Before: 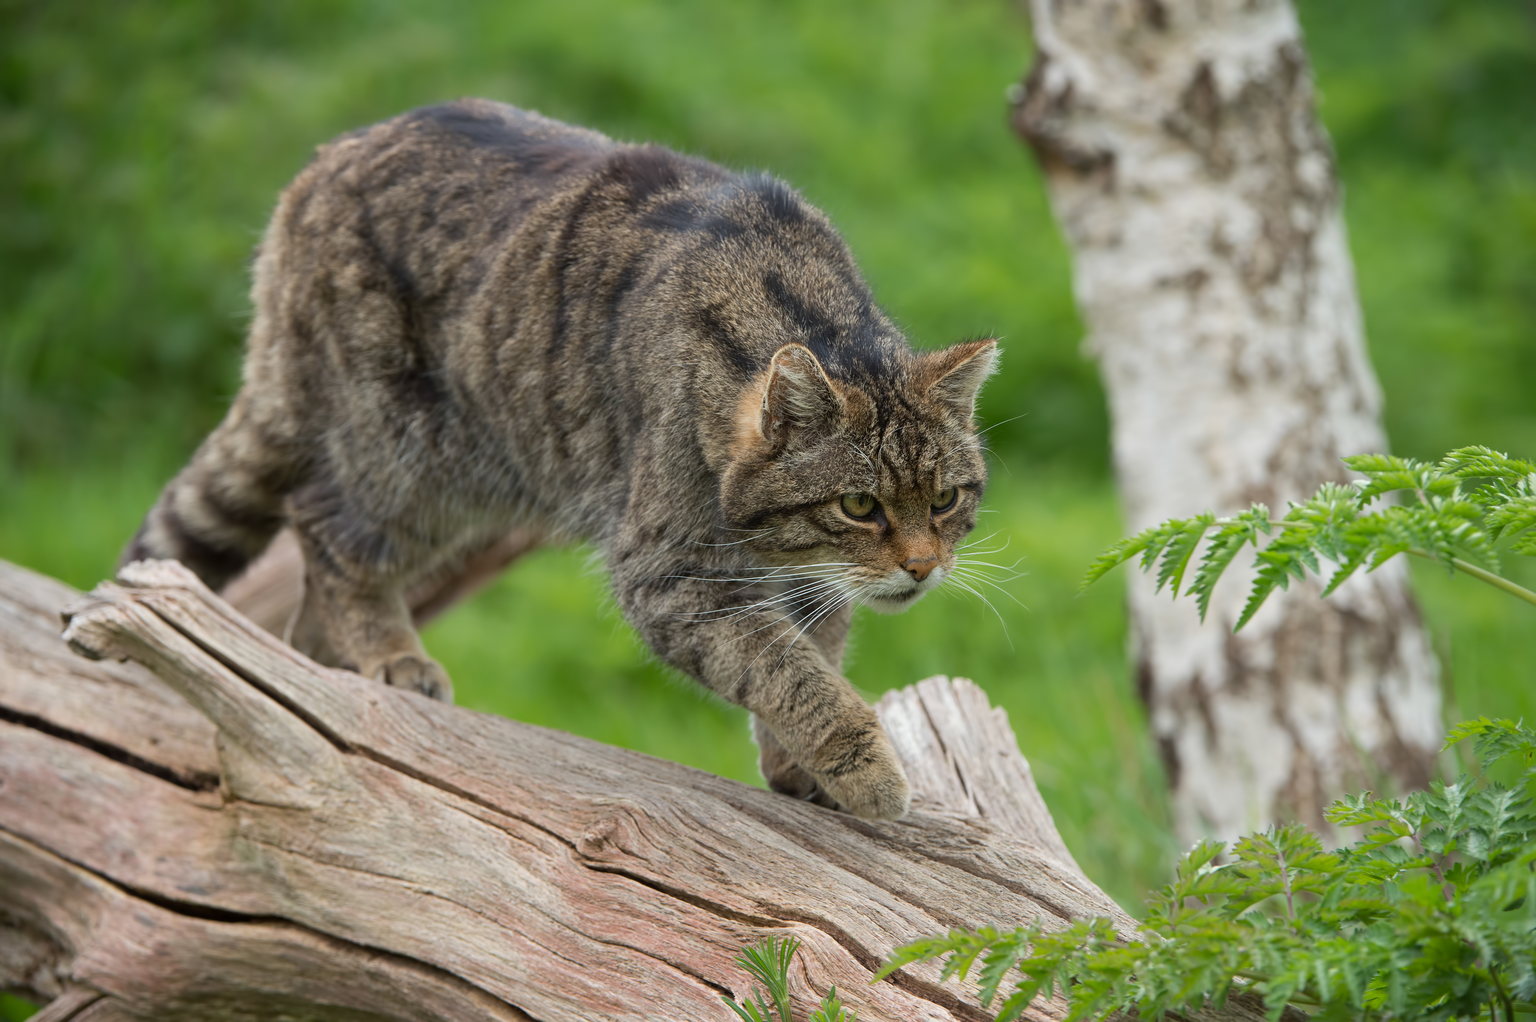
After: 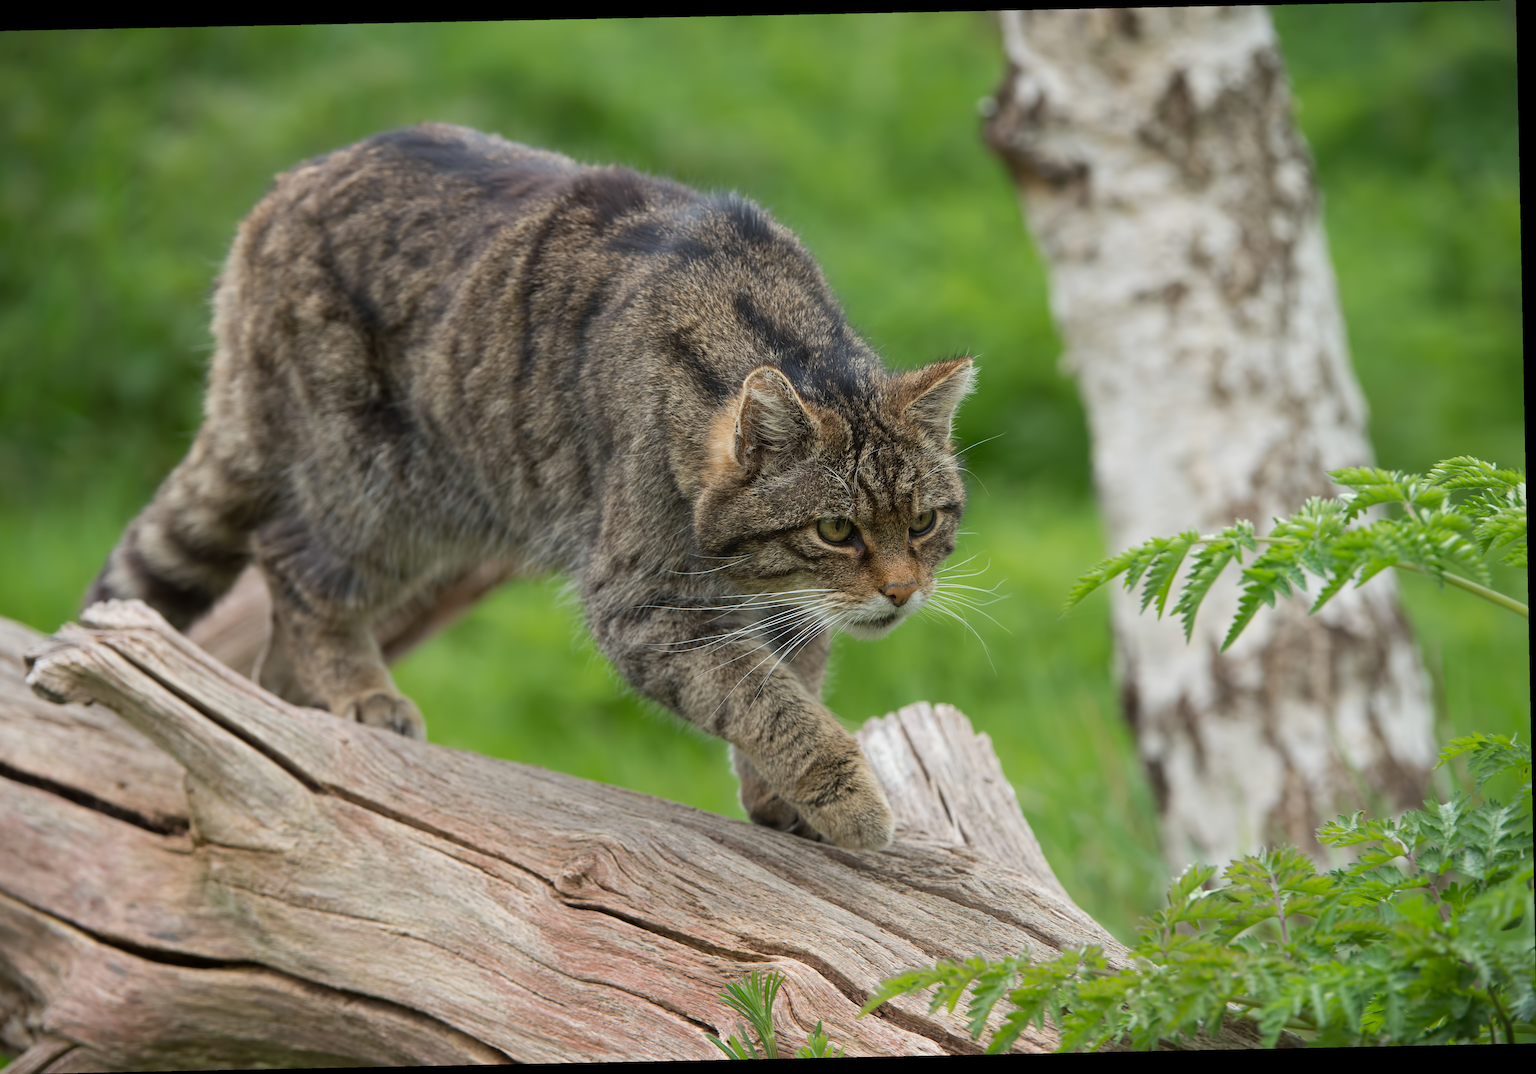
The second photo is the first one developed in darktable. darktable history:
rotate and perspective: rotation -1.17°, automatic cropping off
crop and rotate: left 3.238%
